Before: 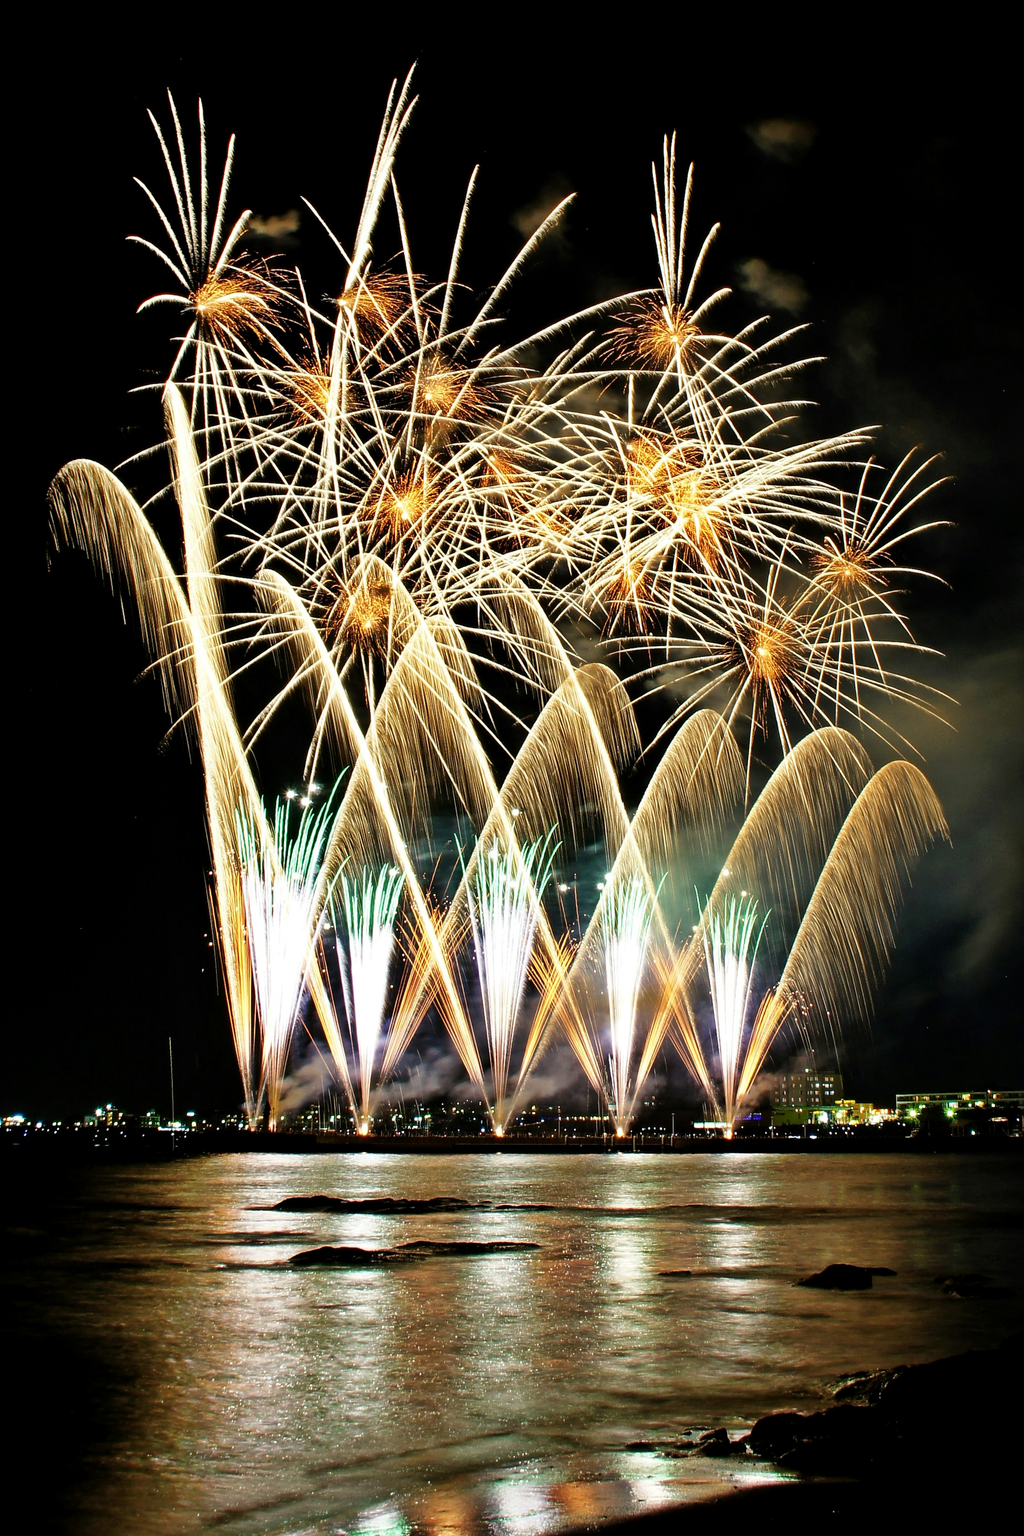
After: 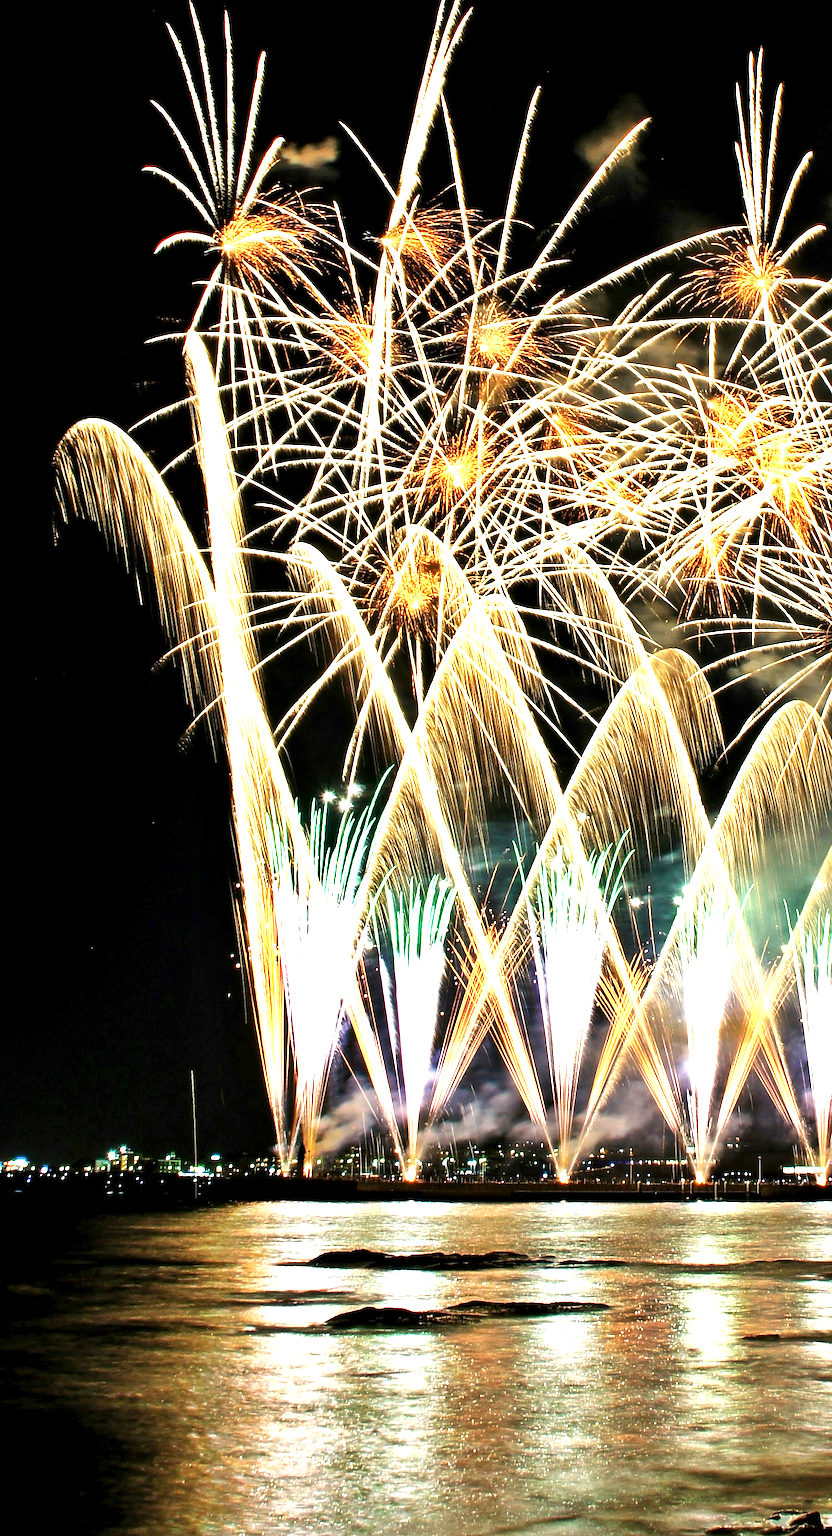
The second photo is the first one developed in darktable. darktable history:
crop: top 5.774%, right 27.888%, bottom 5.588%
exposure: exposure 1.218 EV, compensate exposure bias true, compensate highlight preservation false
shadows and highlights: shadows 36.51, highlights -26.76, soften with gaussian
